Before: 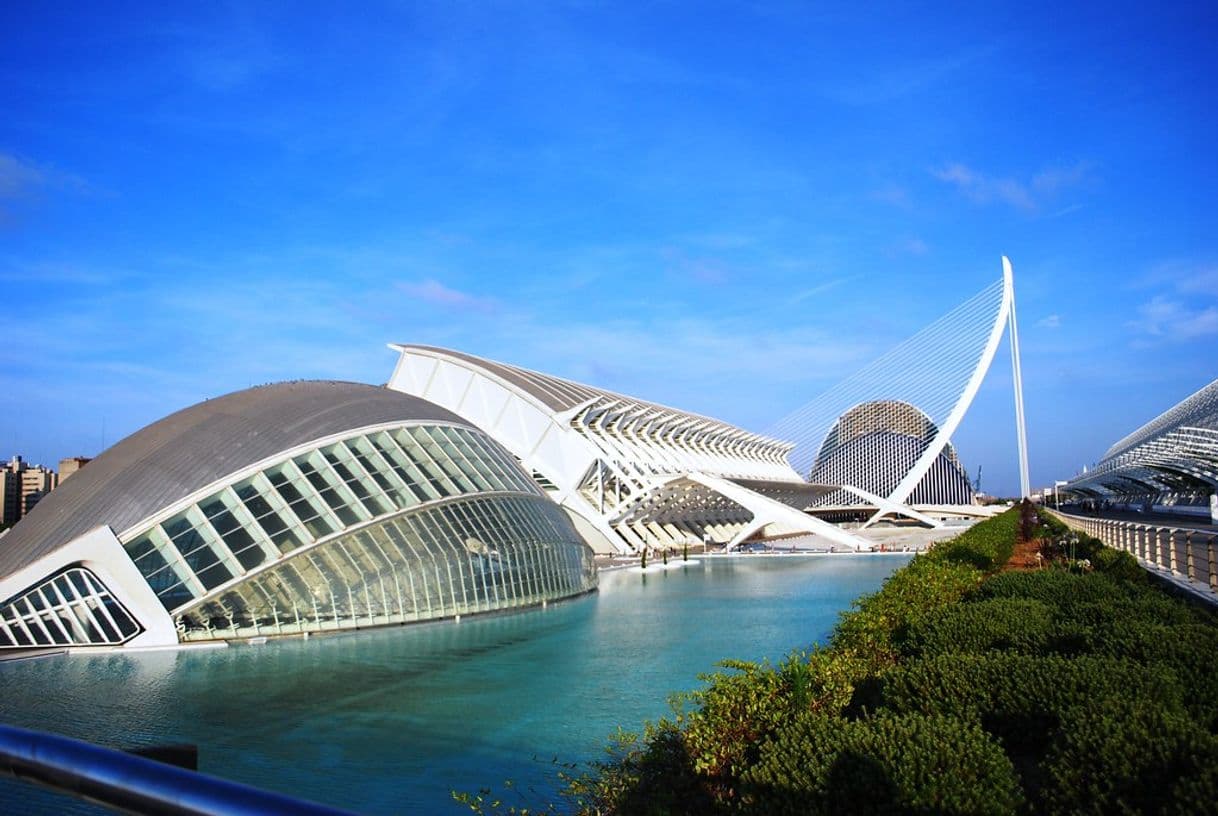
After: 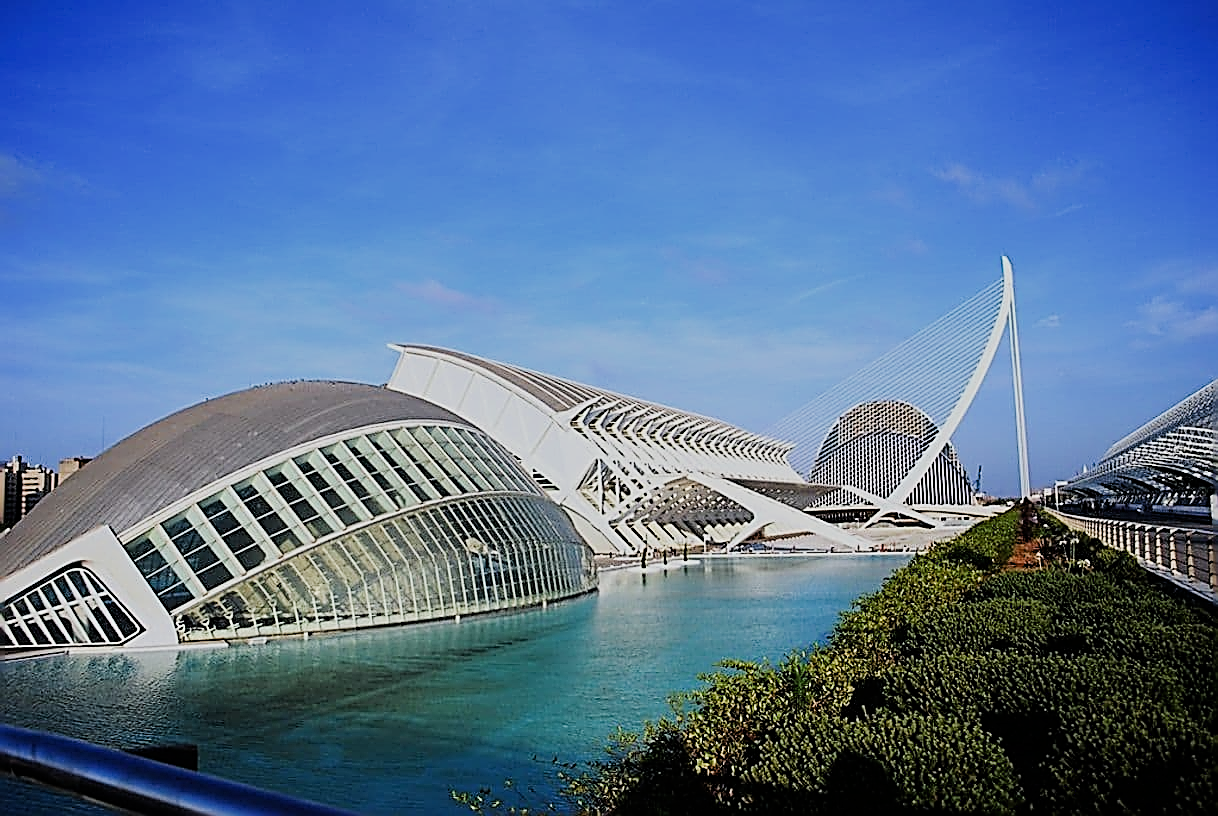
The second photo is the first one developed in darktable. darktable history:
filmic rgb: black relative exposure -7.32 EV, white relative exposure 5.09 EV, hardness 3.2
sharpen: amount 2
